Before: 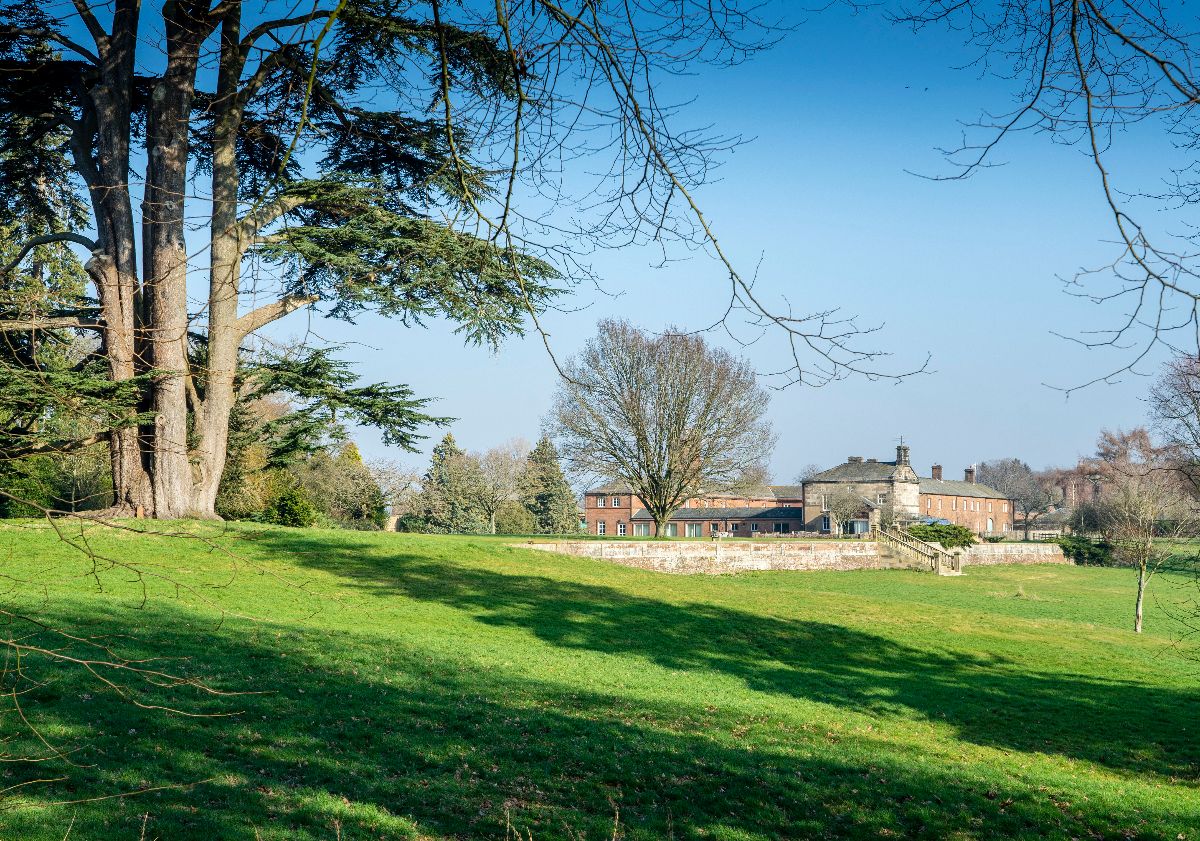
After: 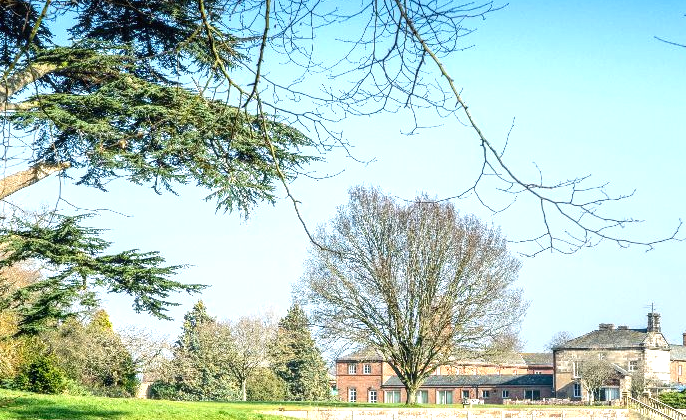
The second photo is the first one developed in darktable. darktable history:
exposure: black level correction 0, exposure 0.68 EV, compensate highlight preservation false
crop: left 20.787%, top 15.823%, right 21.966%, bottom 33.704%
local contrast: on, module defaults
